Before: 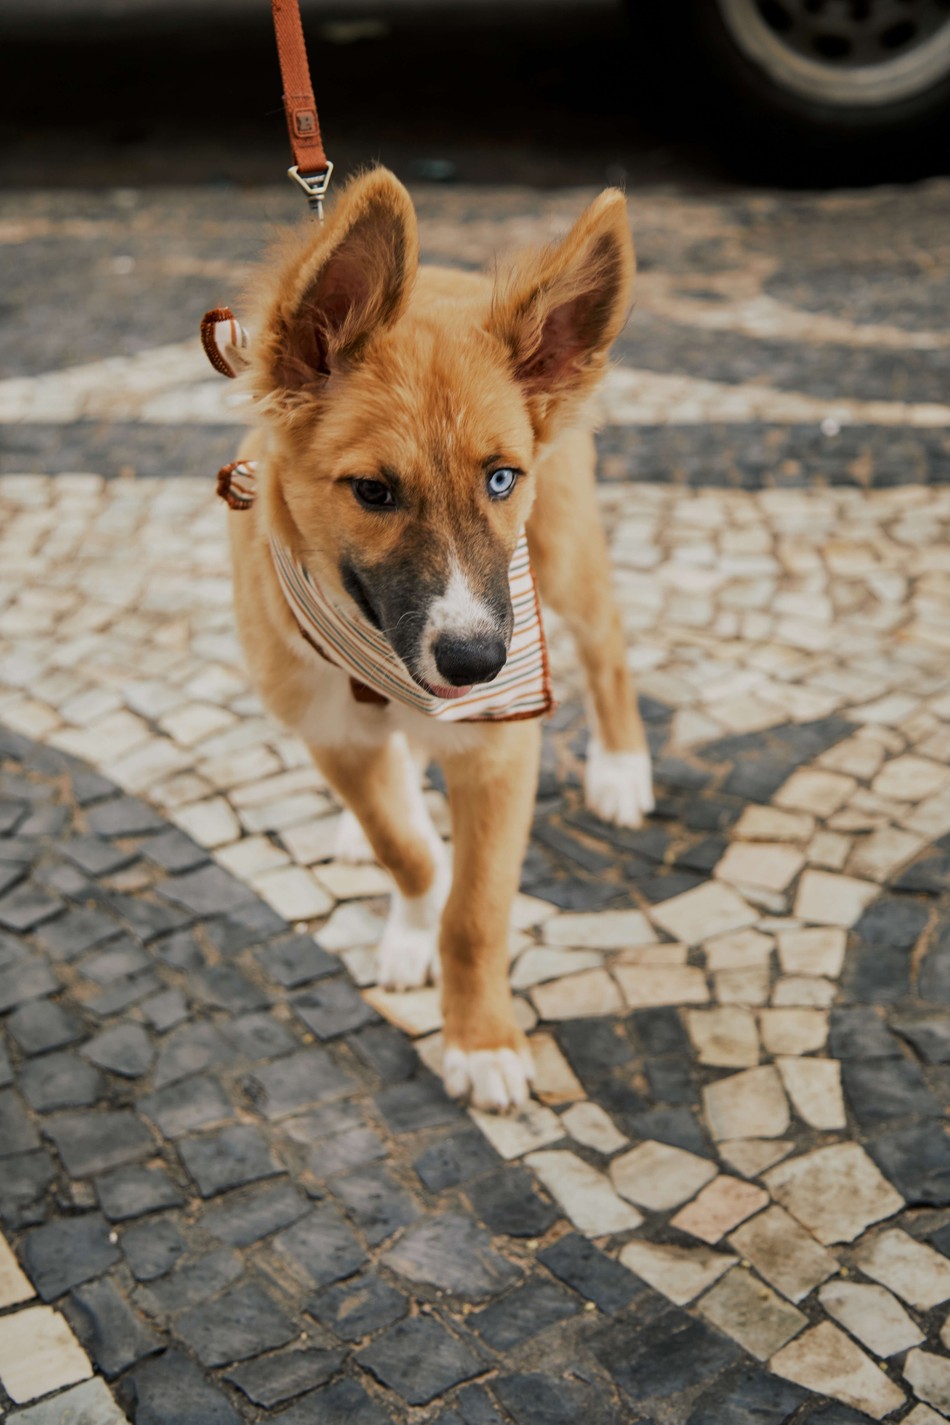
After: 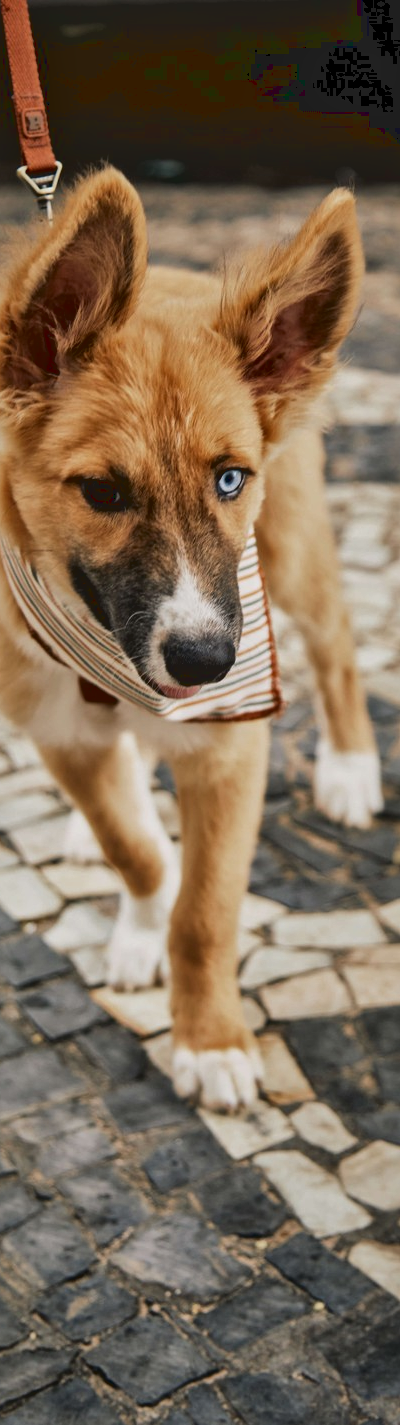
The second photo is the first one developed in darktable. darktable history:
tone curve: curves: ch0 [(0.122, 0.111) (1, 1)]
crop: left 28.583%, right 29.231%
local contrast: mode bilateral grid, contrast 20, coarseness 20, detail 150%, midtone range 0.2
